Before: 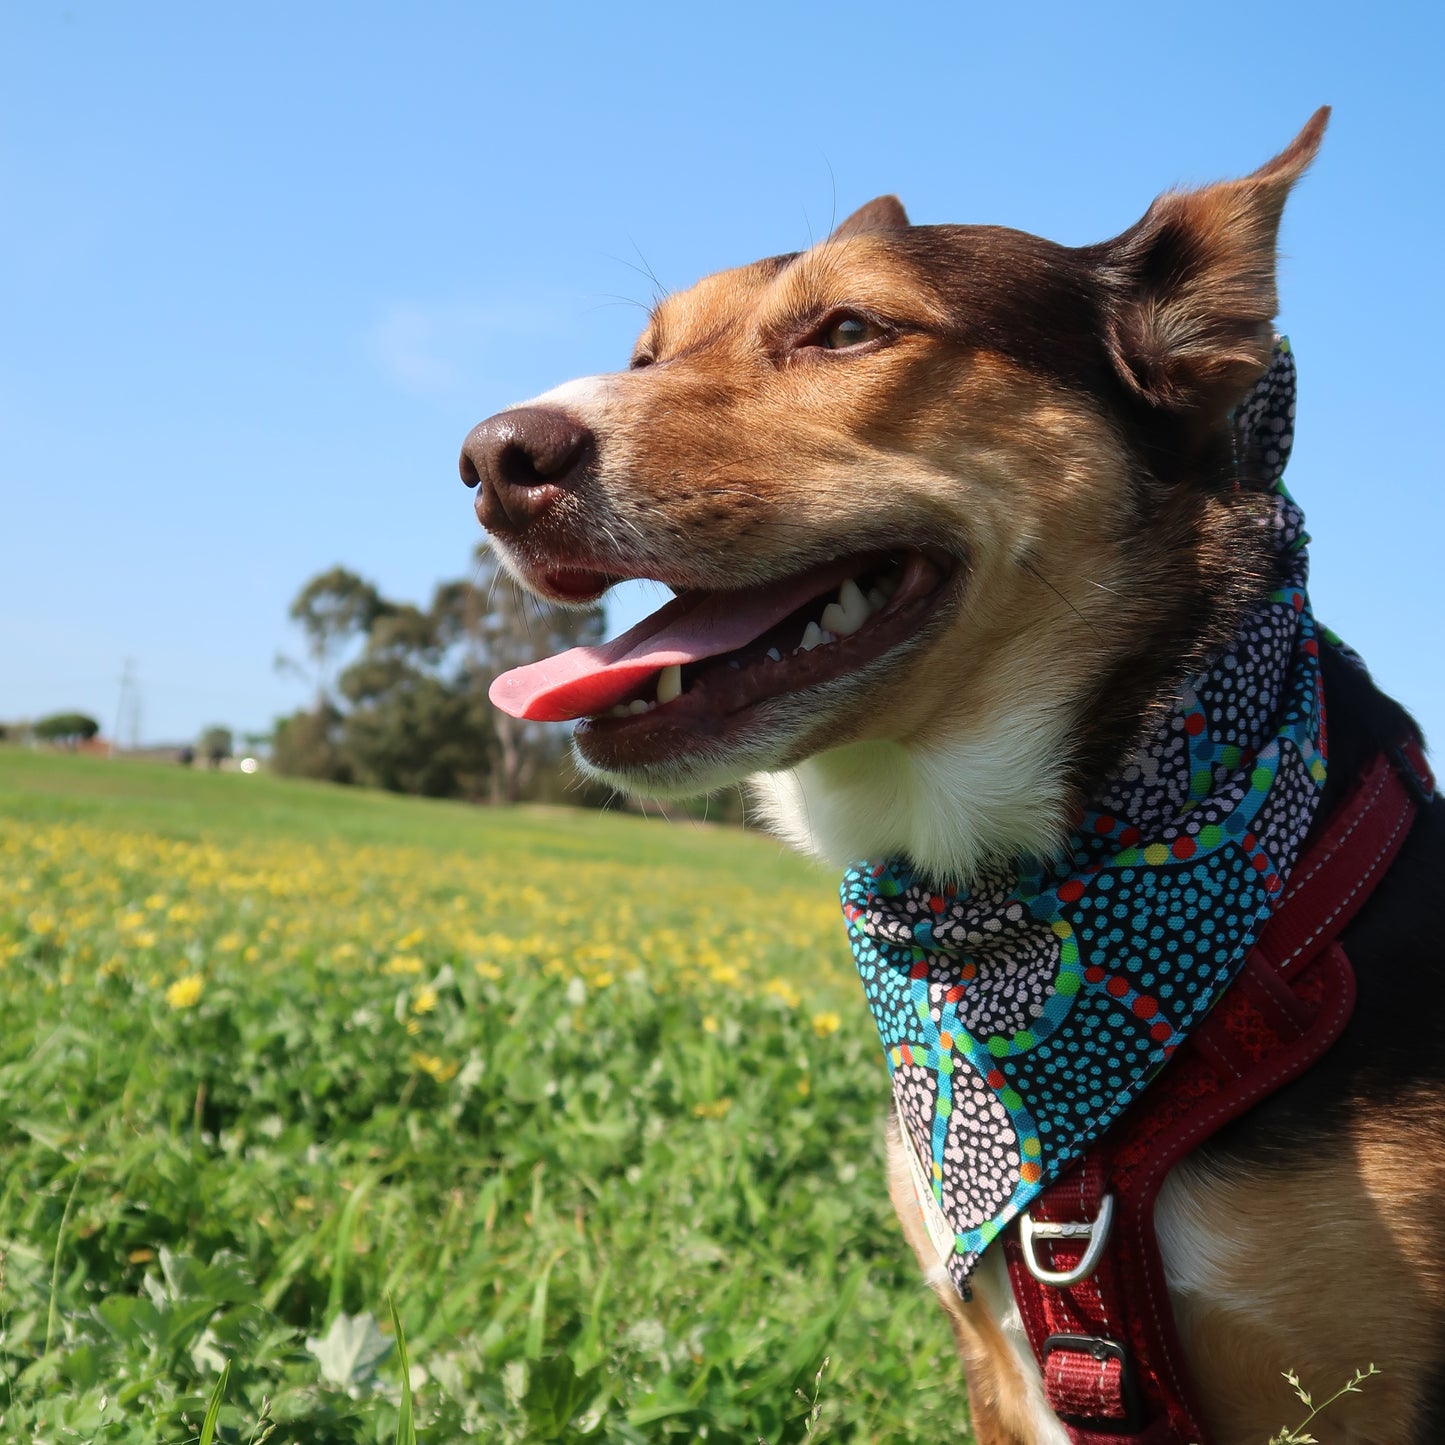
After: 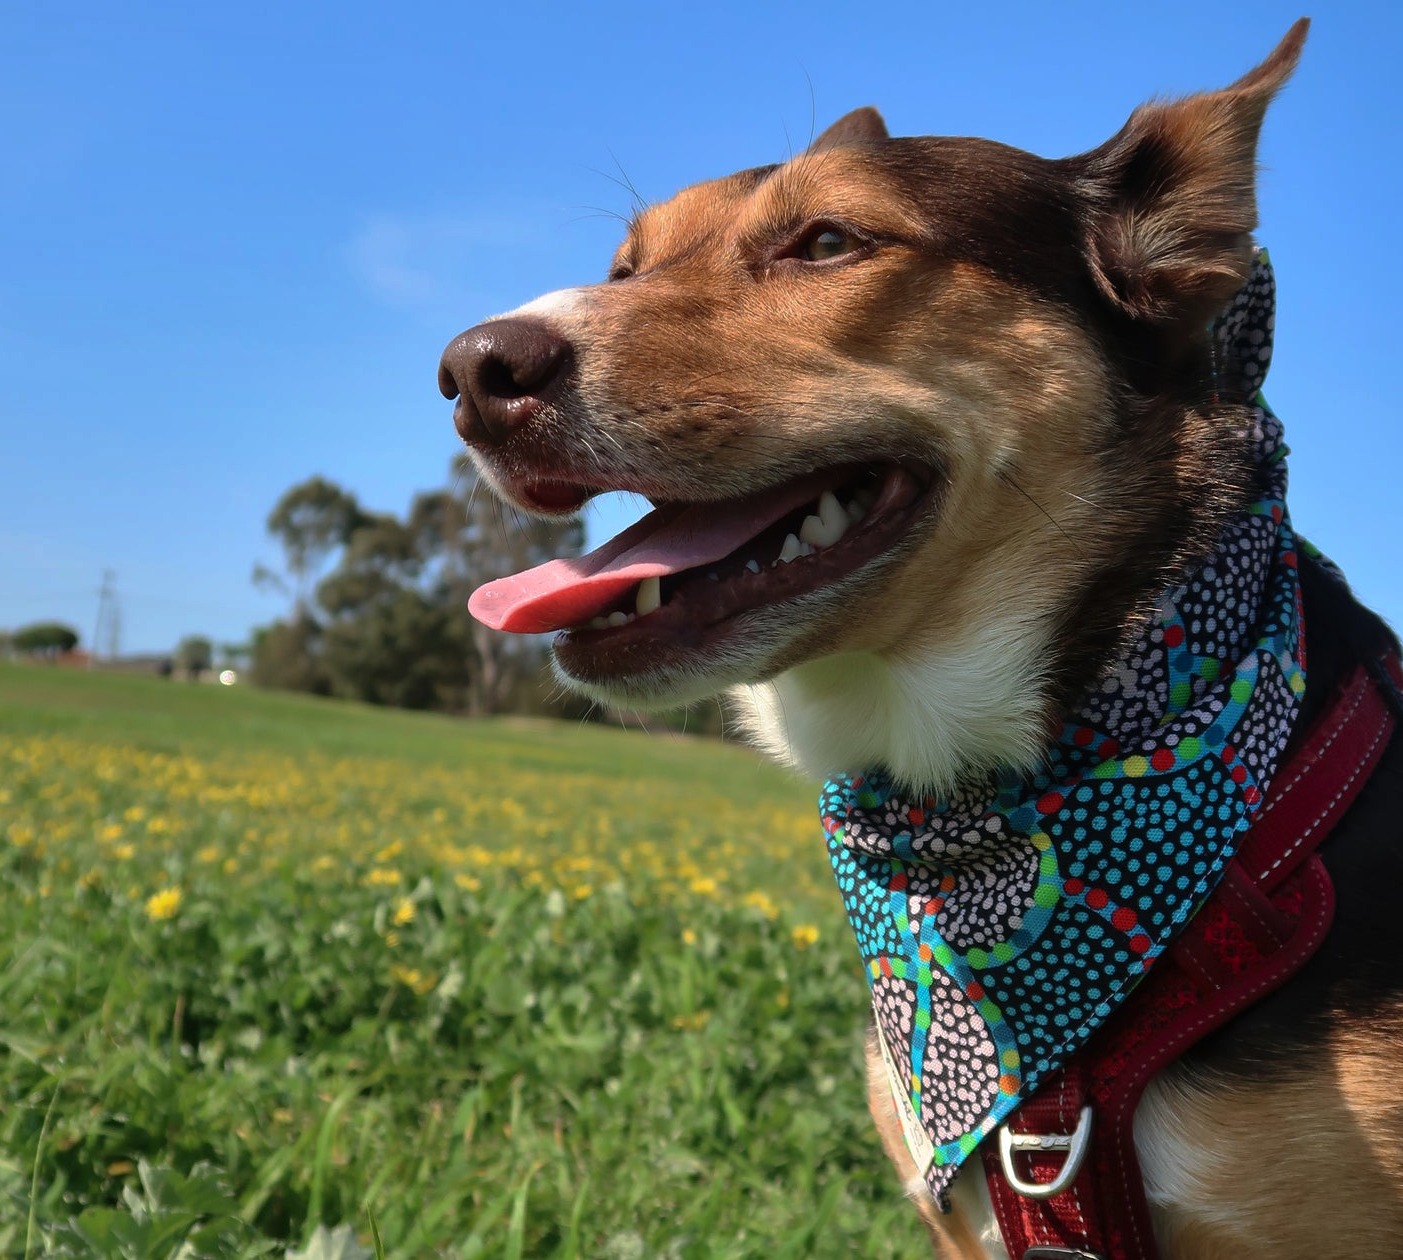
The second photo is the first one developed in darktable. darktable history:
shadows and highlights: soften with gaussian
base curve: curves: ch0 [(0, 0) (0.595, 0.418) (1, 1)], preserve colors none
crop: left 1.507%, top 6.147%, right 1.379%, bottom 6.637%
